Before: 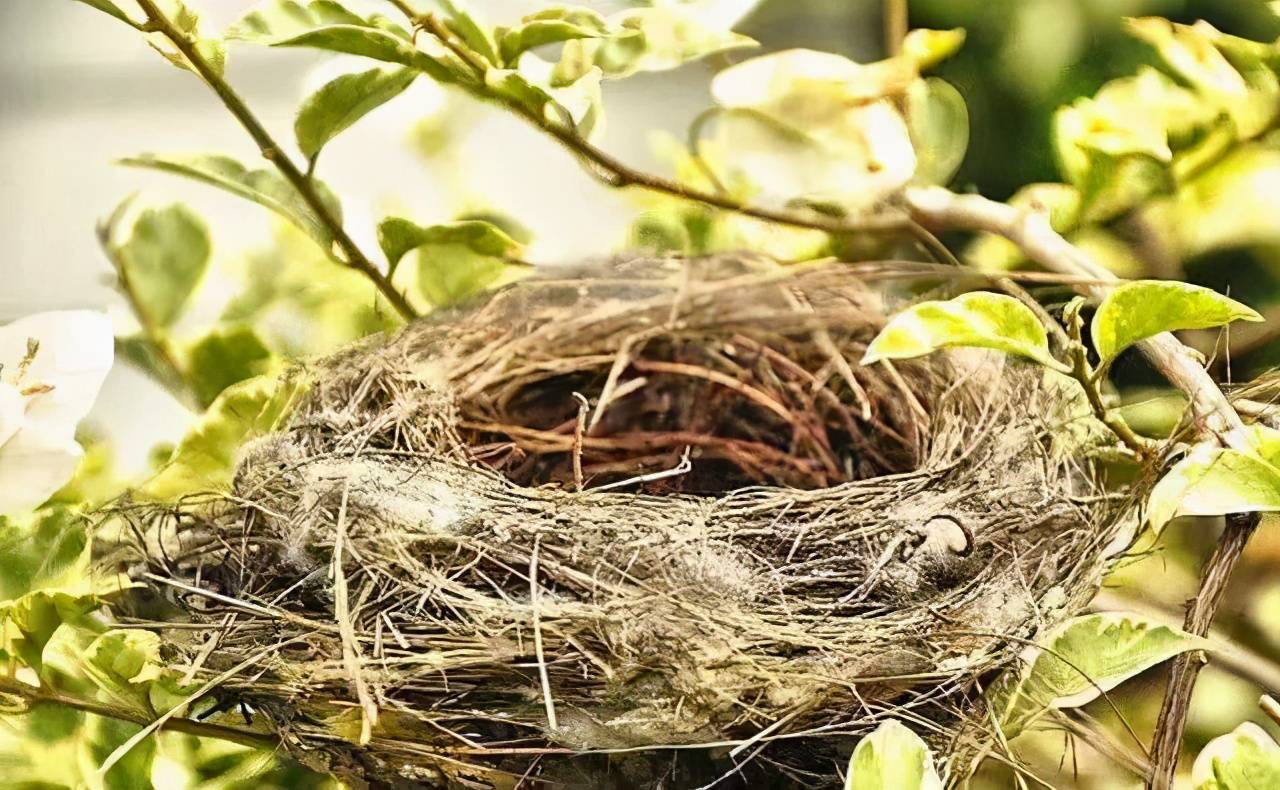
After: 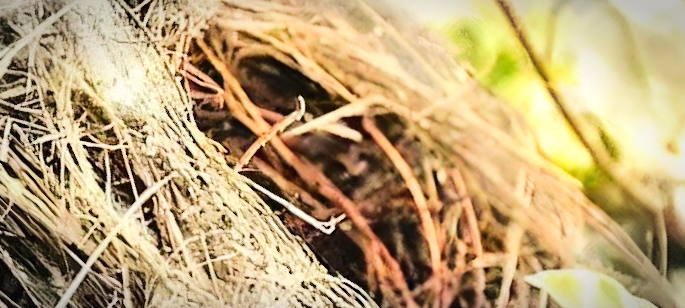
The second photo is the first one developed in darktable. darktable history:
crop and rotate: angle -44.7°, top 16.155%, right 0.909%, bottom 11.7%
base curve: preserve colors none
vignetting: automatic ratio true
tone equalizer: -7 EV 0.145 EV, -6 EV 0.583 EV, -5 EV 1.18 EV, -4 EV 1.33 EV, -3 EV 1.17 EV, -2 EV 0.6 EV, -1 EV 0.149 EV, edges refinement/feathering 500, mask exposure compensation -1.57 EV, preserve details no
